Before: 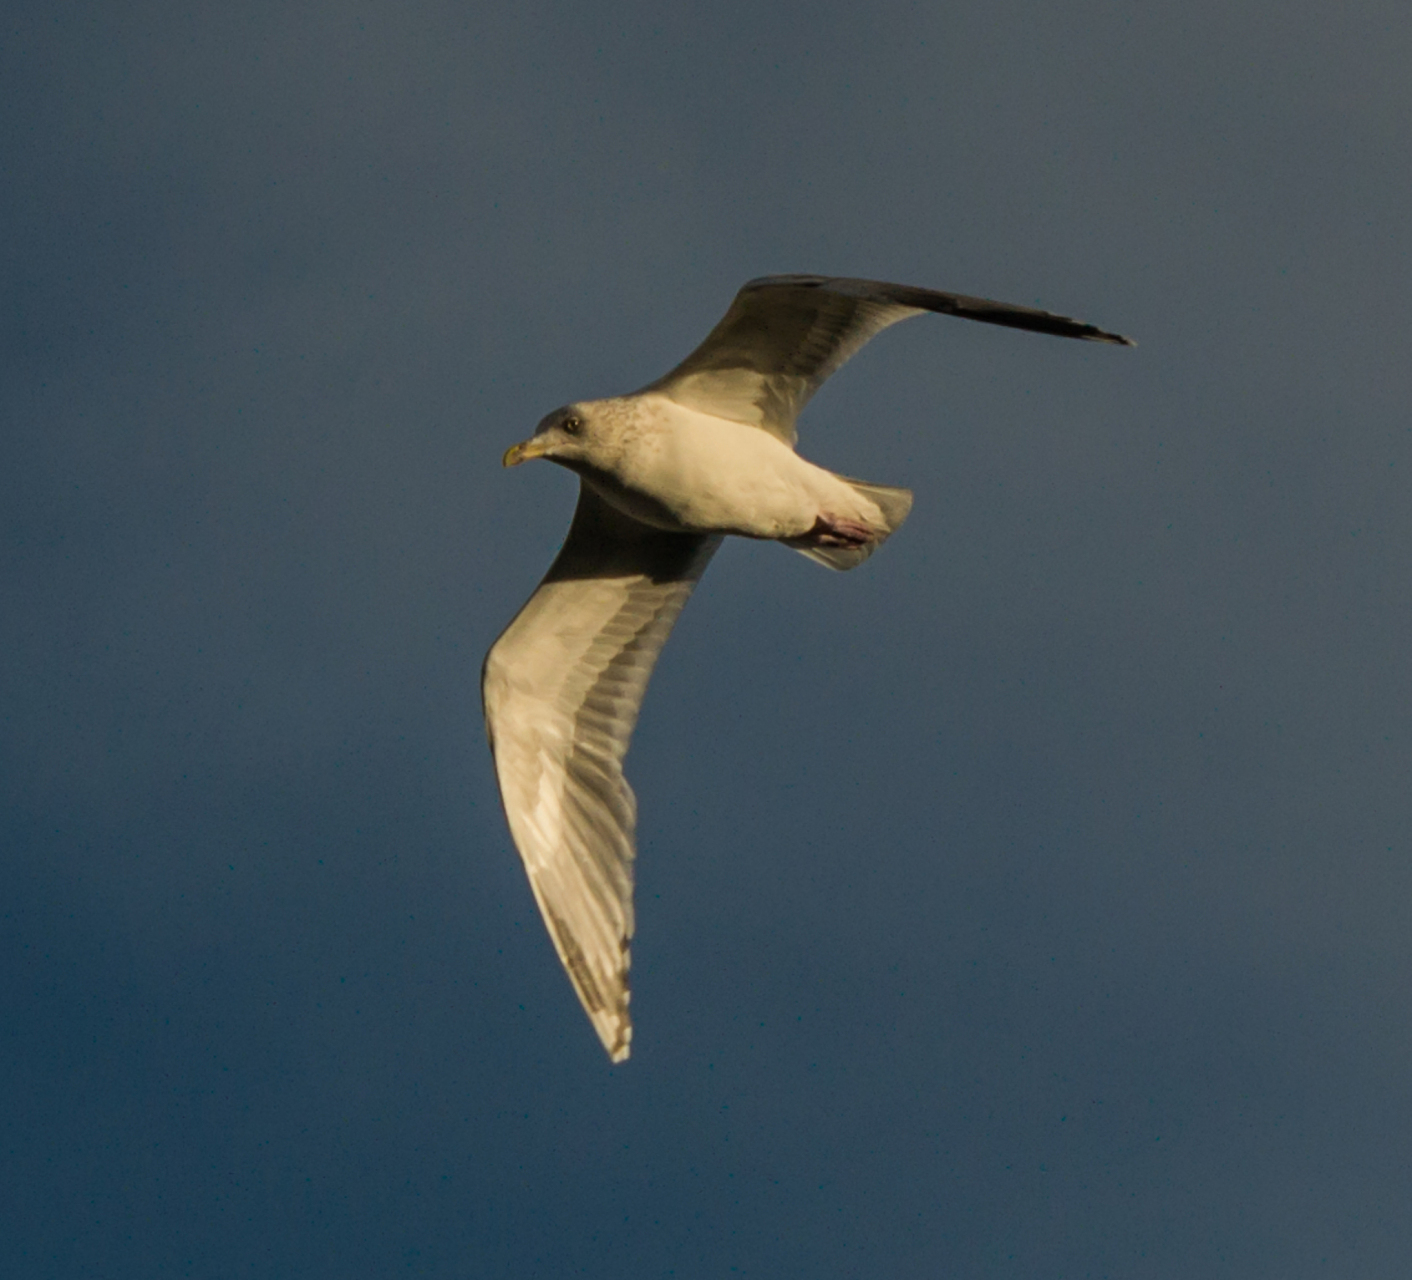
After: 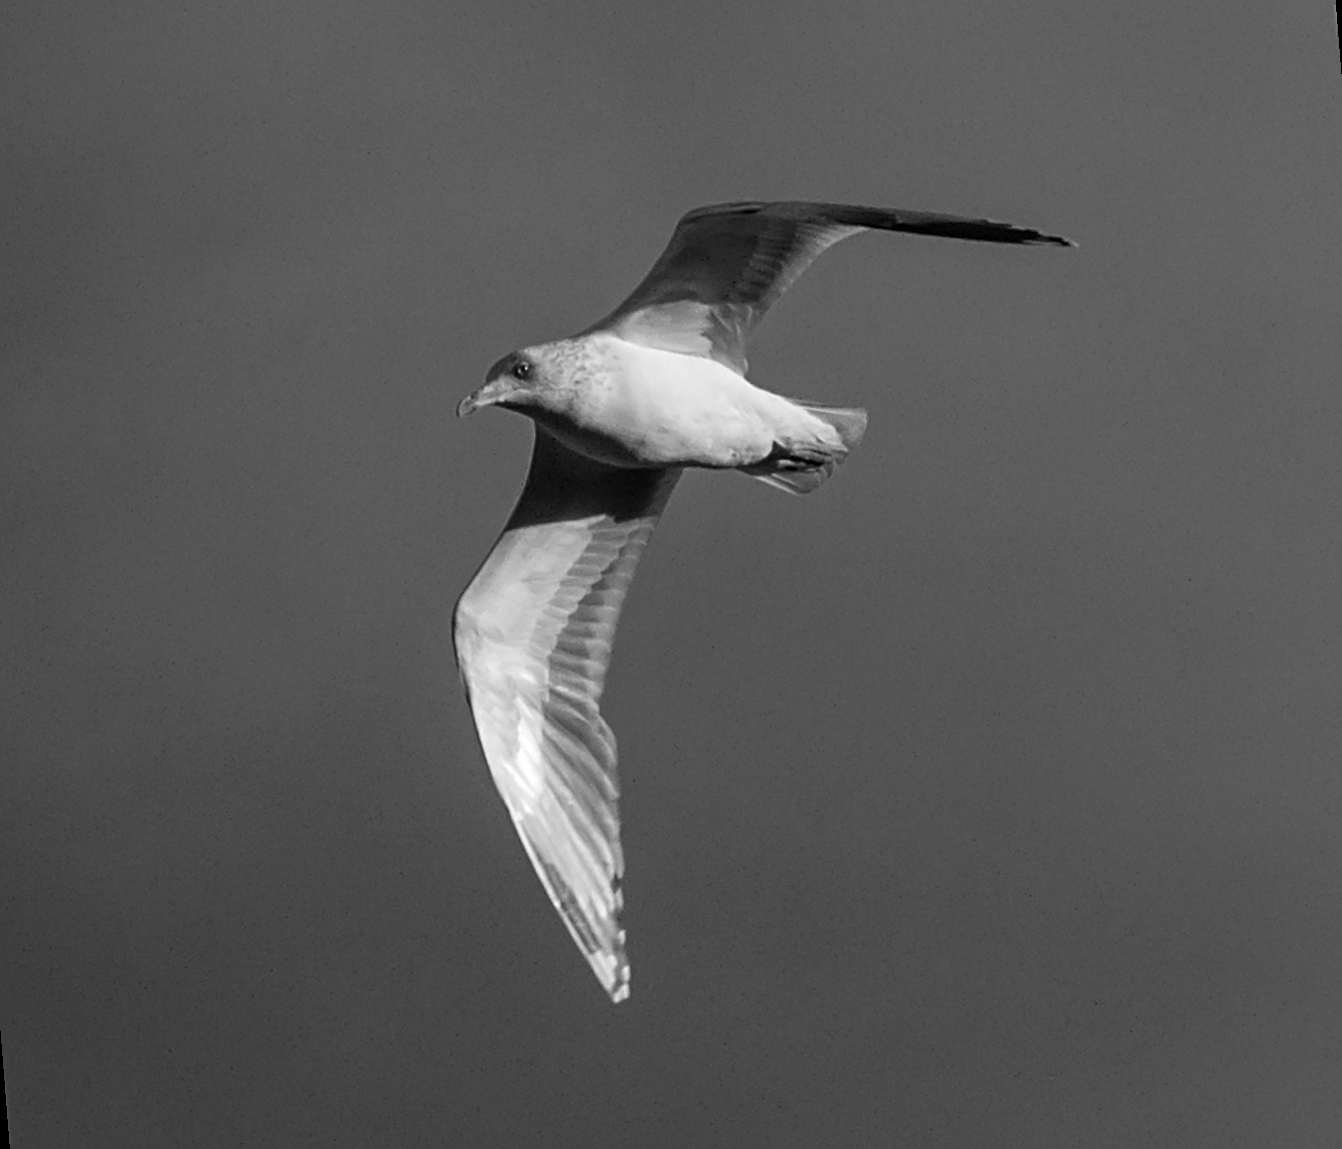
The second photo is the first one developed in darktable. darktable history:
color balance rgb: perceptual saturation grading › global saturation 20%, global vibrance 20%
monochrome: a -71.75, b 75.82
sharpen: amount 0.75
exposure: exposure 0.566 EV, compensate highlight preservation false
rotate and perspective: rotation -4.57°, crop left 0.054, crop right 0.944, crop top 0.087, crop bottom 0.914
